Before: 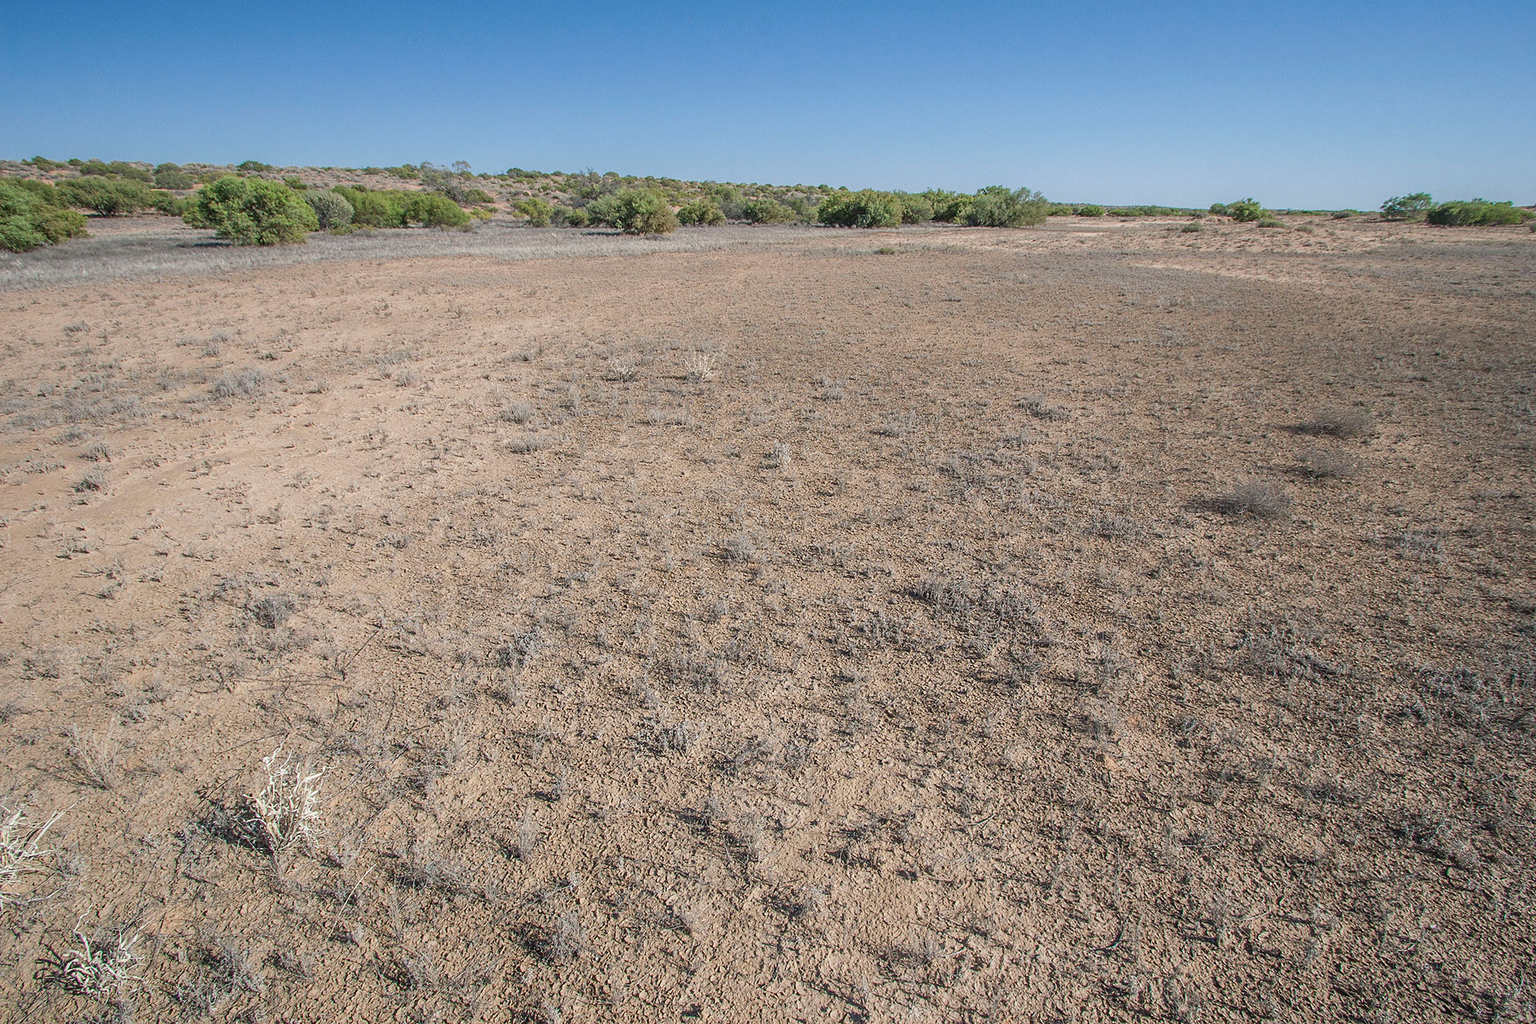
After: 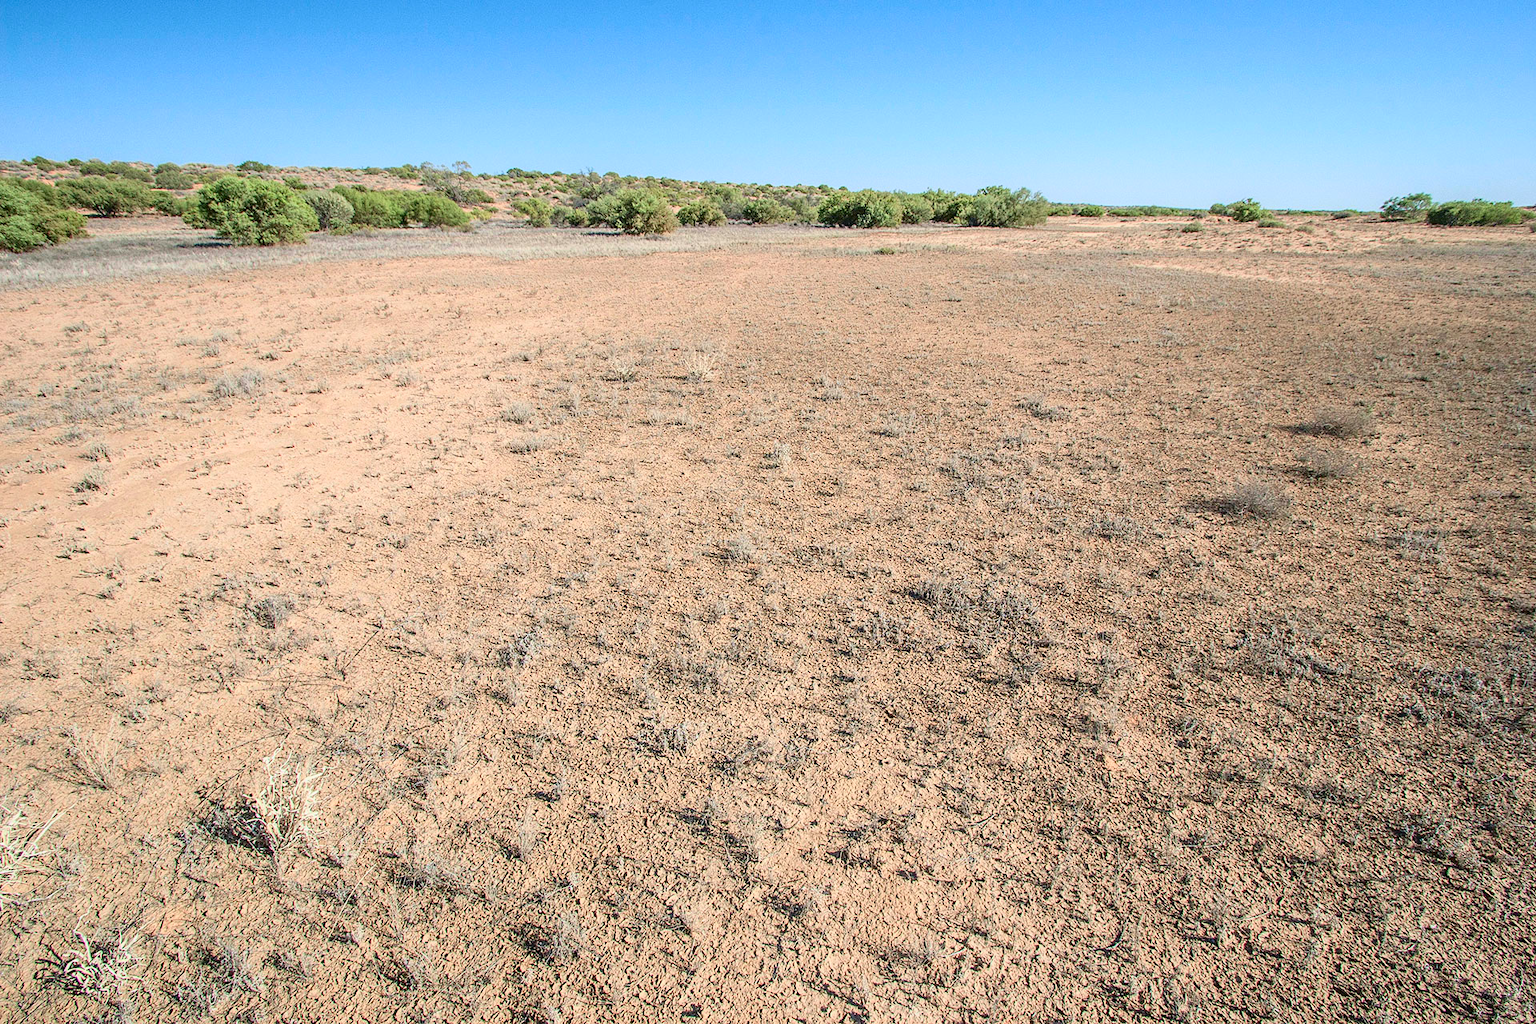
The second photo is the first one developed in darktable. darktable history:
tone curve: curves: ch0 [(0.003, 0.032) (0.037, 0.037) (0.142, 0.117) (0.279, 0.311) (0.405, 0.49) (0.526, 0.651) (0.722, 0.857) (0.875, 0.946) (1, 0.98)]; ch1 [(0, 0) (0.305, 0.325) (0.453, 0.437) (0.482, 0.474) (0.501, 0.498) (0.515, 0.523) (0.559, 0.591) (0.6, 0.643) (0.656, 0.707) (1, 1)]; ch2 [(0, 0) (0.323, 0.277) (0.424, 0.396) (0.479, 0.484) (0.499, 0.502) (0.515, 0.537) (0.573, 0.602) (0.653, 0.675) (0.75, 0.756) (1, 1)], color space Lab, independent channels, preserve colors none
